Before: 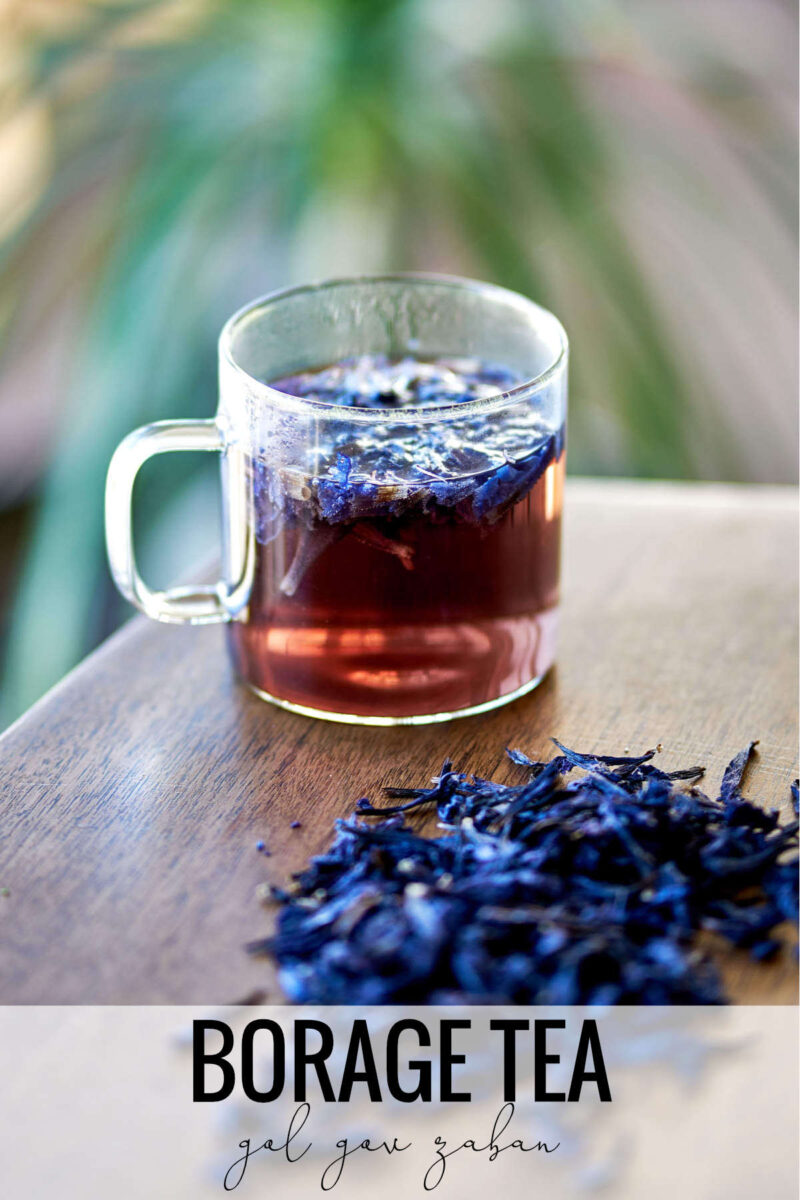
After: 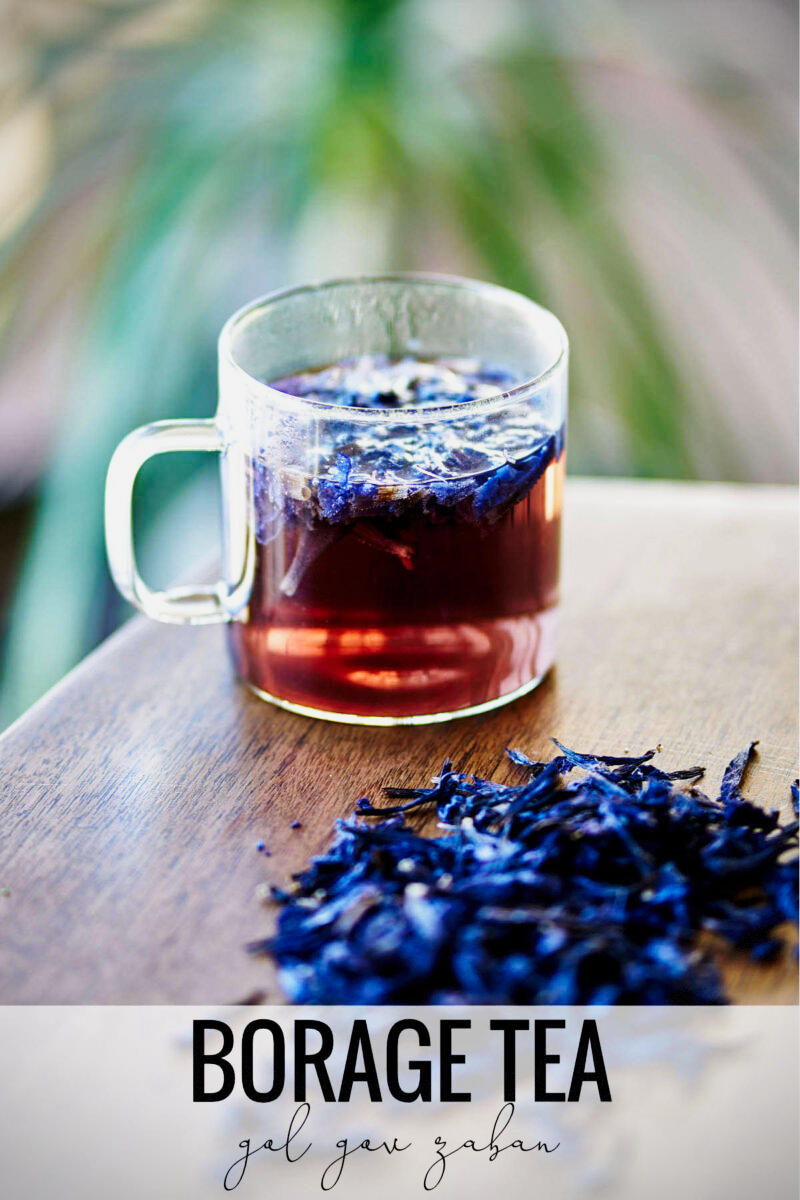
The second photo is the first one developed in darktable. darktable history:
vignetting: dithering 8-bit output, unbound false
exposure: exposure -0.582 EV, compensate highlight preservation false
base curve: curves: ch0 [(0, 0) (0.028, 0.03) (0.121, 0.232) (0.46, 0.748) (0.859, 0.968) (1, 1)], preserve colors none
